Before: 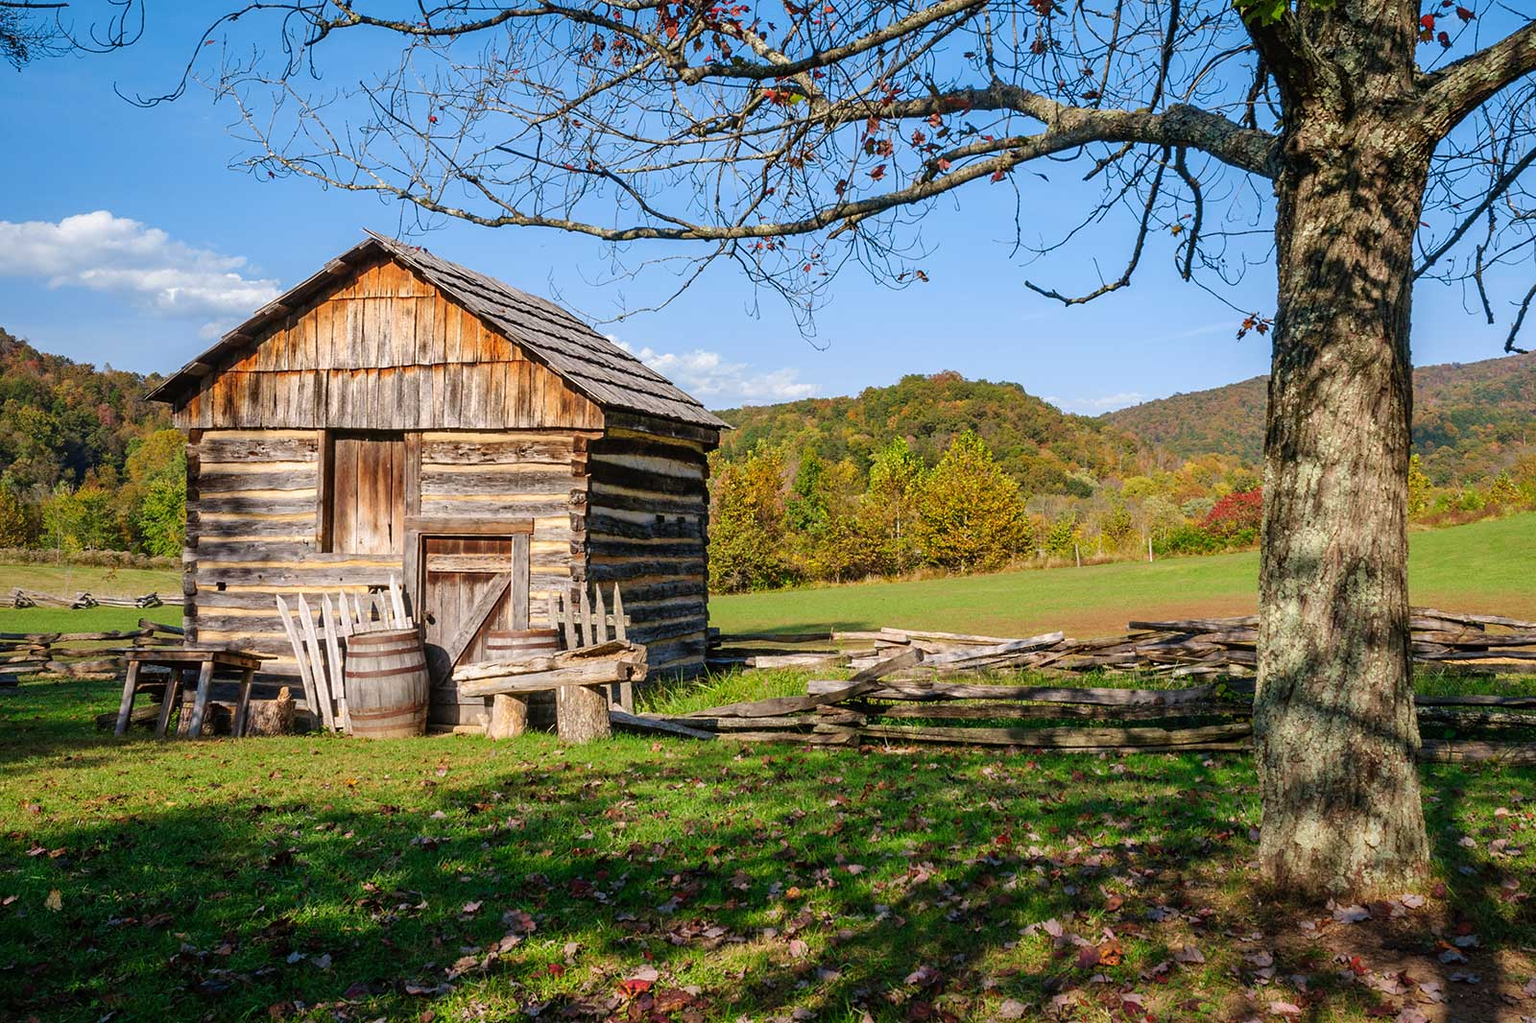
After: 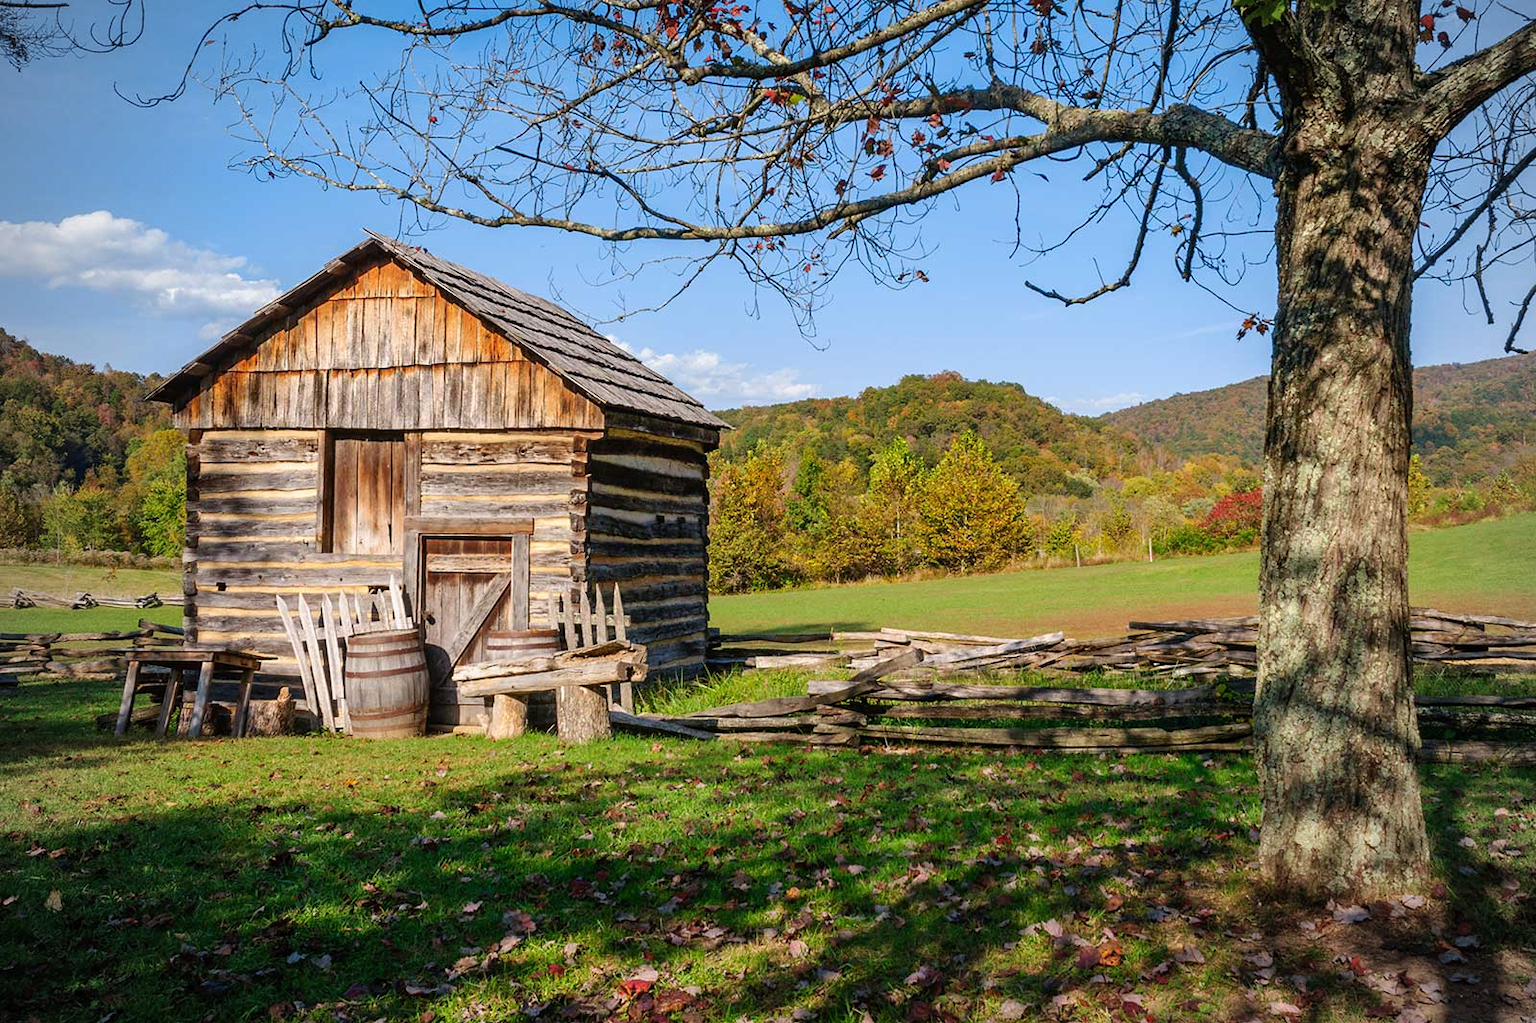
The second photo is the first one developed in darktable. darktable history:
vignetting: brightness -0.269, unbound false
